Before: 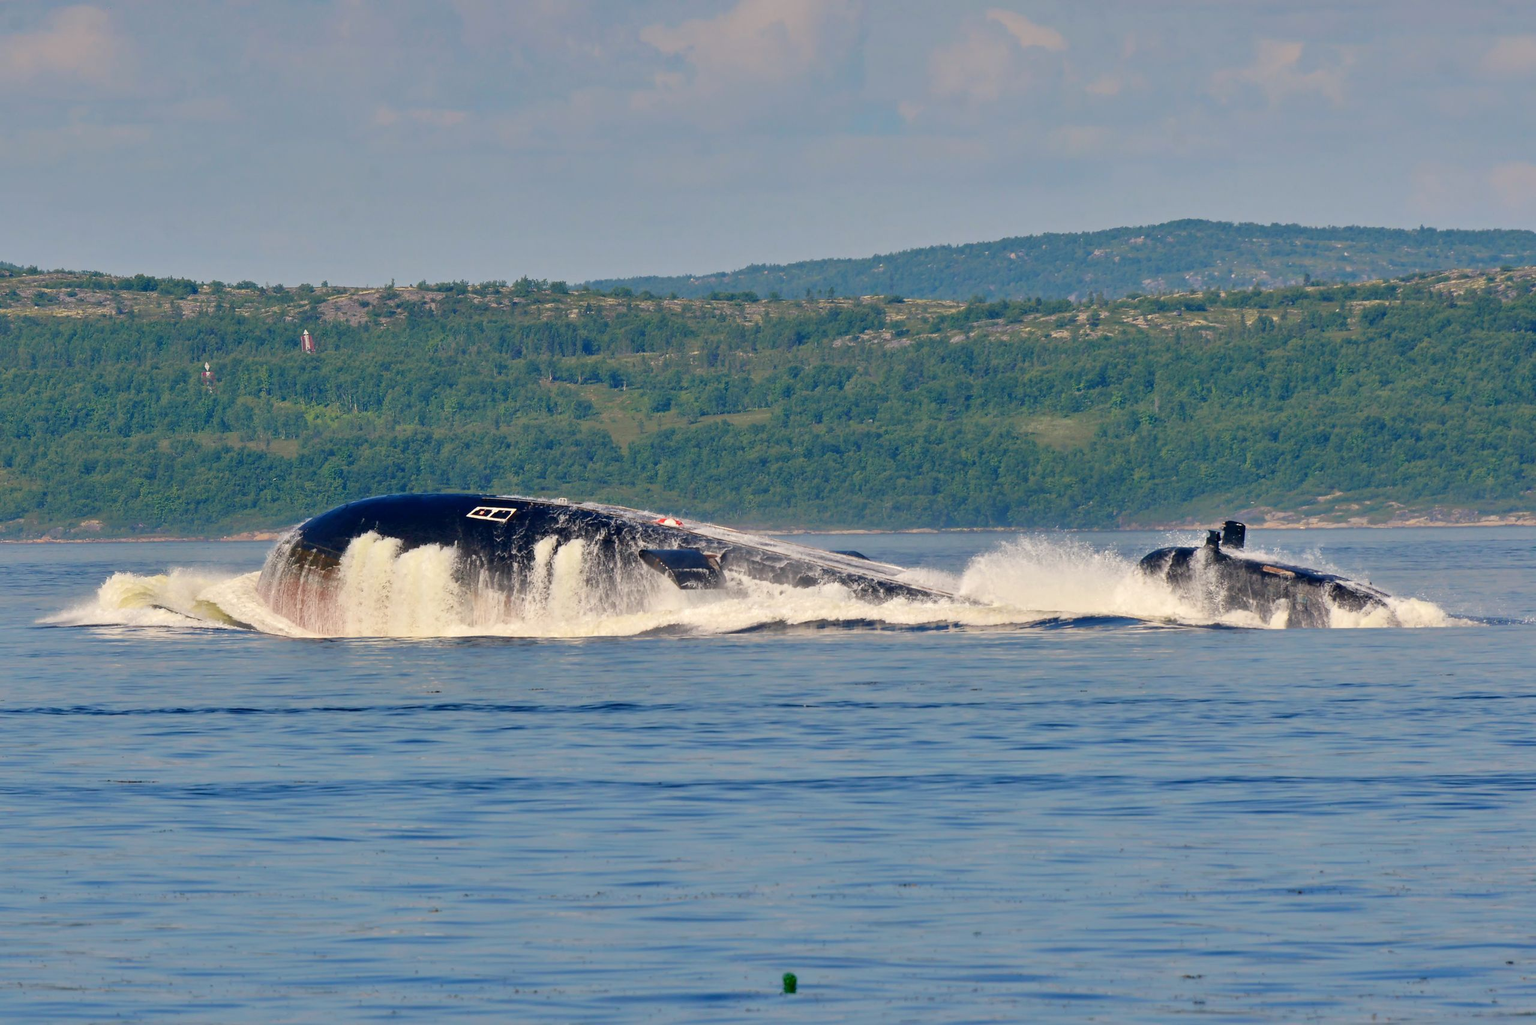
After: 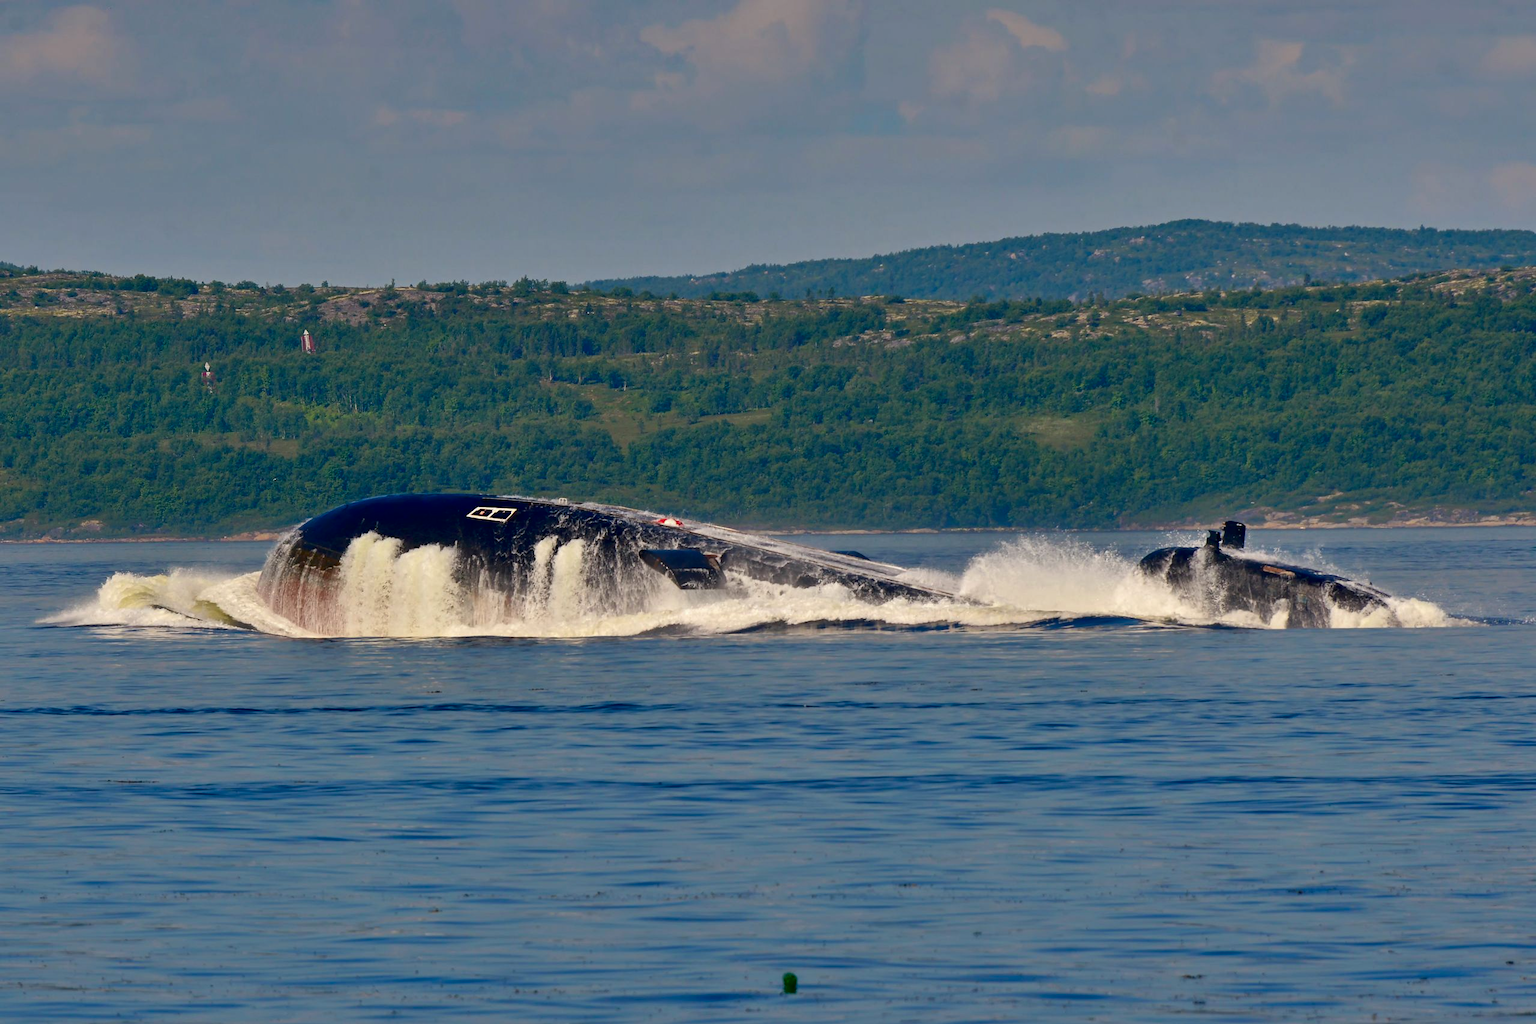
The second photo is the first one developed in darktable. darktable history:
shadows and highlights: shadows 20.91, highlights -82.73, soften with gaussian
contrast brightness saturation: brightness -0.2, saturation 0.08
